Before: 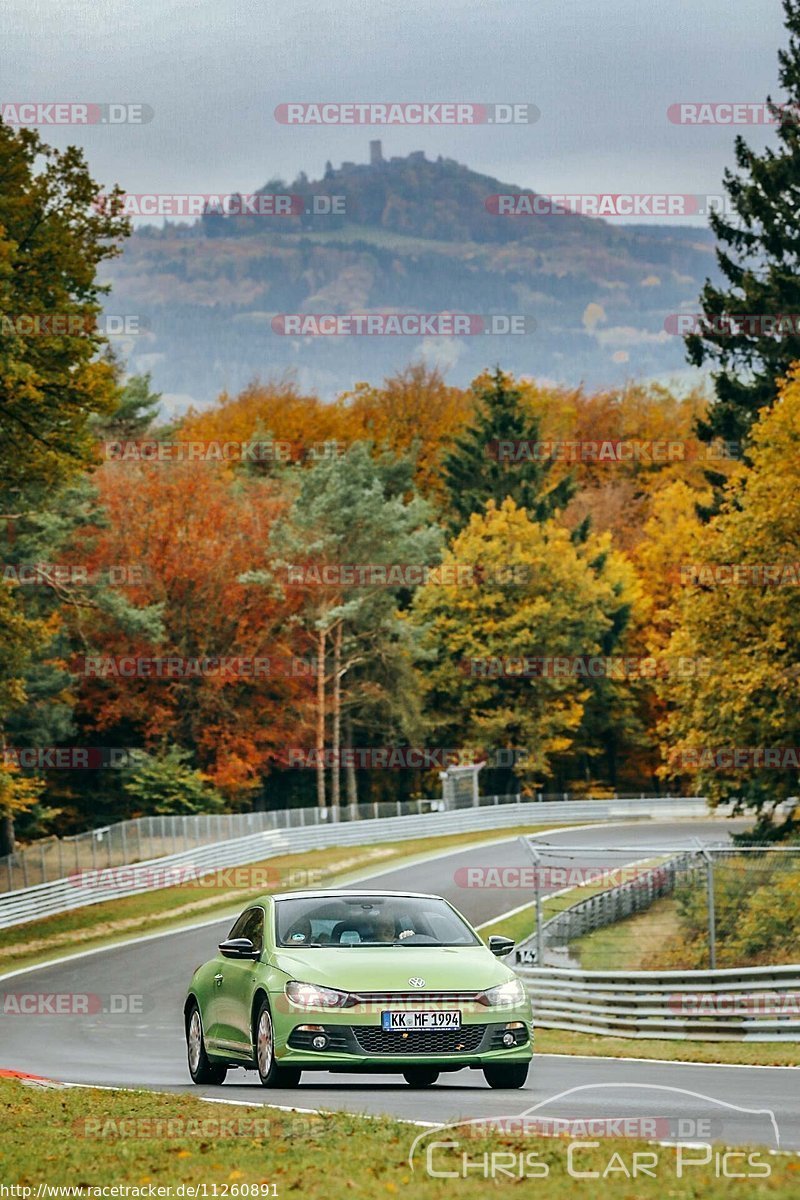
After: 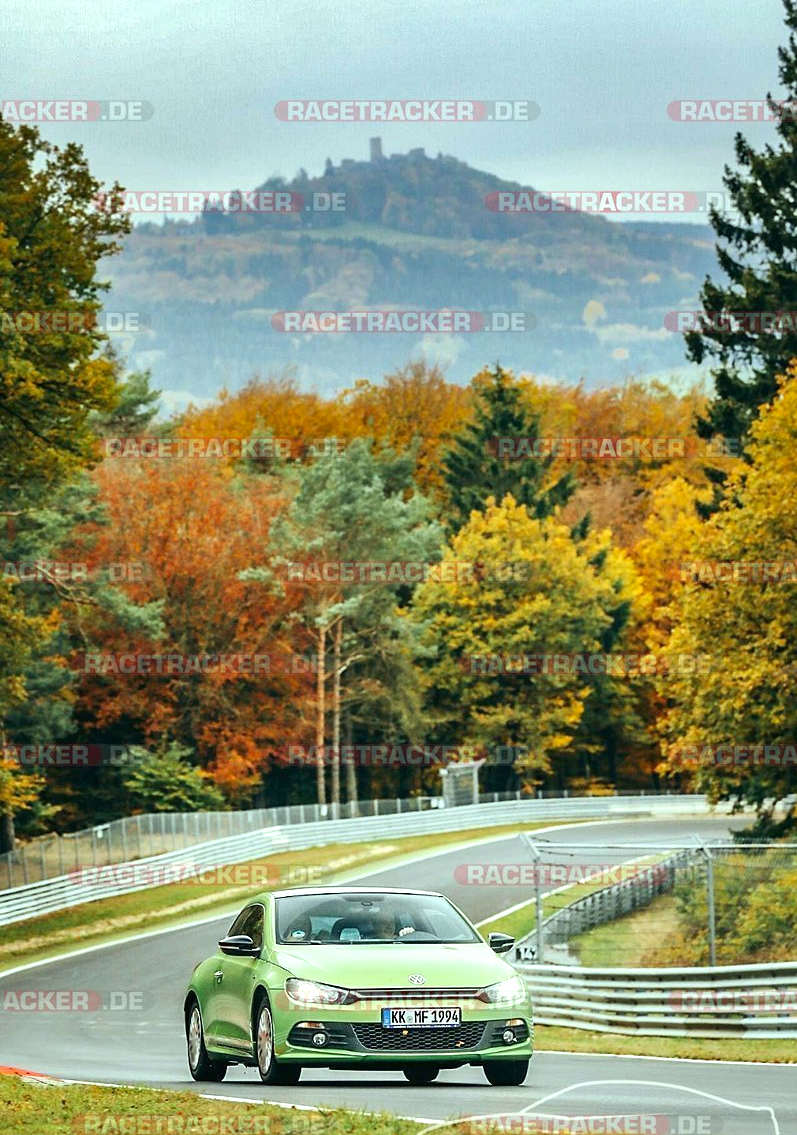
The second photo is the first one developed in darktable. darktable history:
color correction: highlights a* -8.66, highlights b* 3.45
crop: top 0.318%, right 0.263%, bottom 5.029%
exposure: black level correction 0, exposure 0.498 EV, compensate exposure bias true, compensate highlight preservation false
